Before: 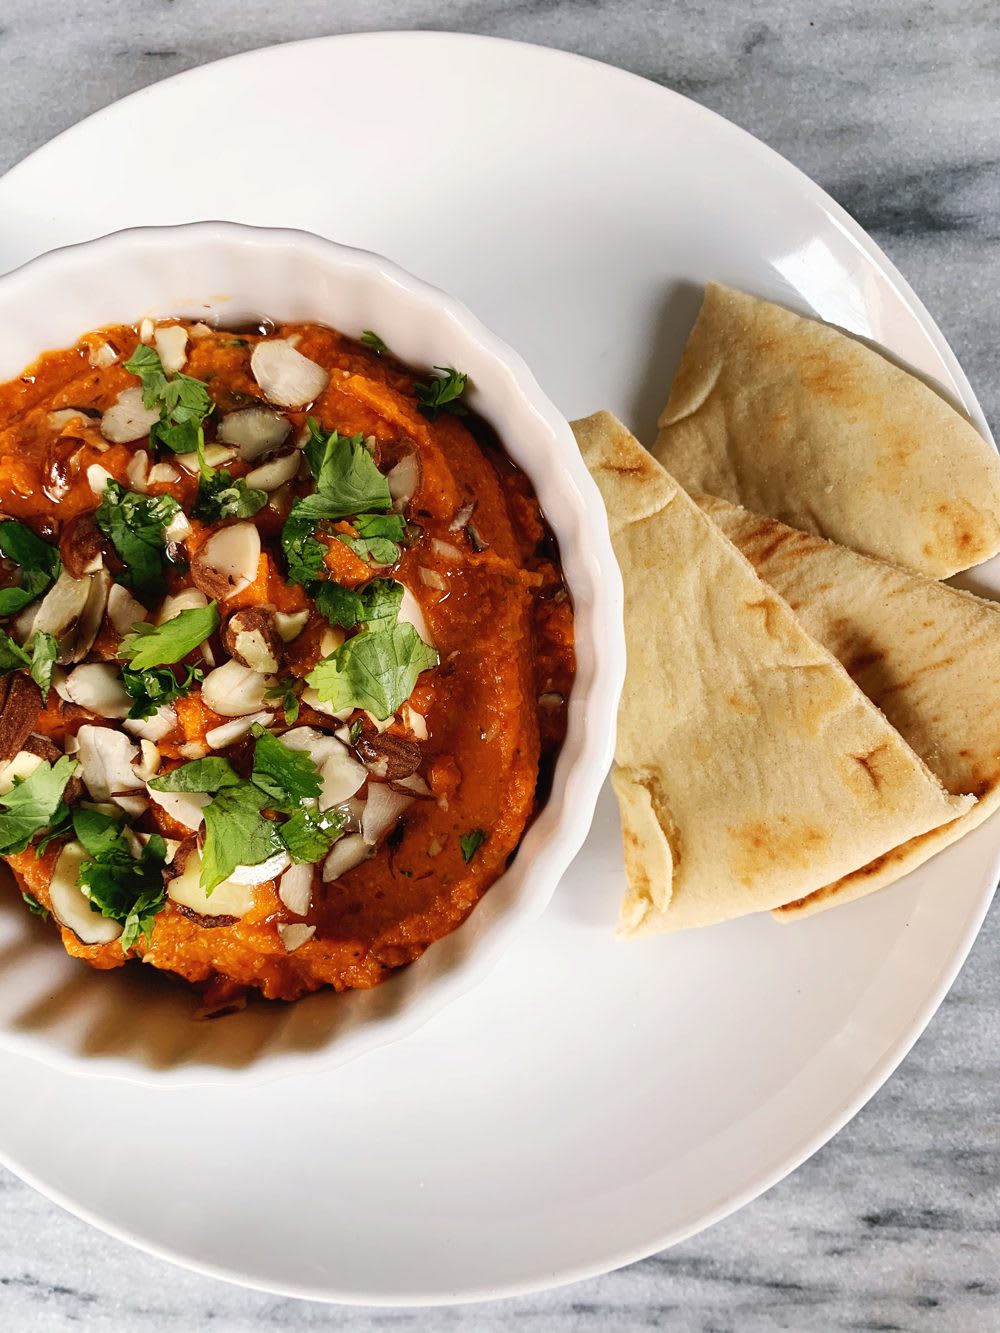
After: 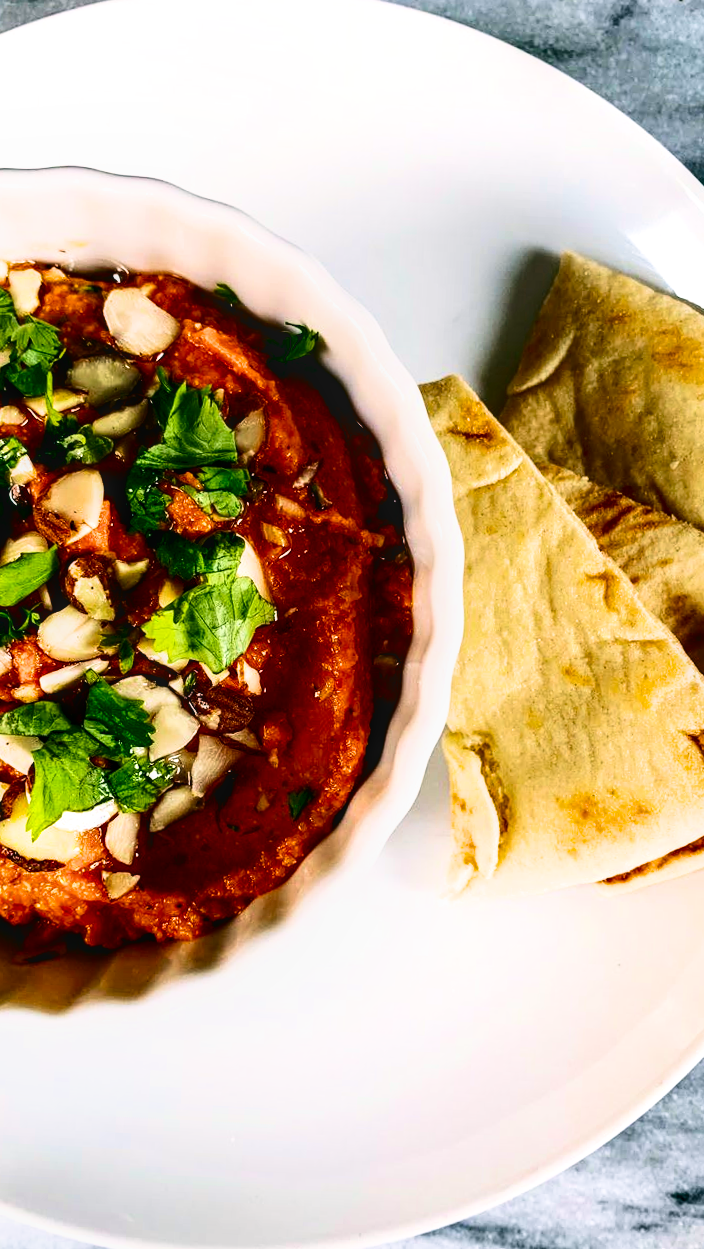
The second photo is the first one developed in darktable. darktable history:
crop and rotate: angle -2.88°, left 14.148%, top 0.024%, right 10.78%, bottom 0.063%
contrast brightness saturation: contrast 0.244, brightness -0.223, saturation 0.144
velvia: on, module defaults
color balance rgb: power › luminance -7.938%, power › chroma 1.082%, power › hue 217.53°, global offset › luminance -0.311%, global offset › chroma 0.112%, global offset › hue 163.43°, perceptual saturation grading › global saturation 31.166%
exposure: black level correction 0, exposure 0.498 EV, compensate exposure bias true, compensate highlight preservation false
filmic rgb: black relative exposure -12.08 EV, white relative exposure 2.81 EV, target black luminance 0%, hardness 8.01, latitude 69.51%, contrast 1.138, highlights saturation mix 10.46%, shadows ↔ highlights balance -0.391%
local contrast: on, module defaults
